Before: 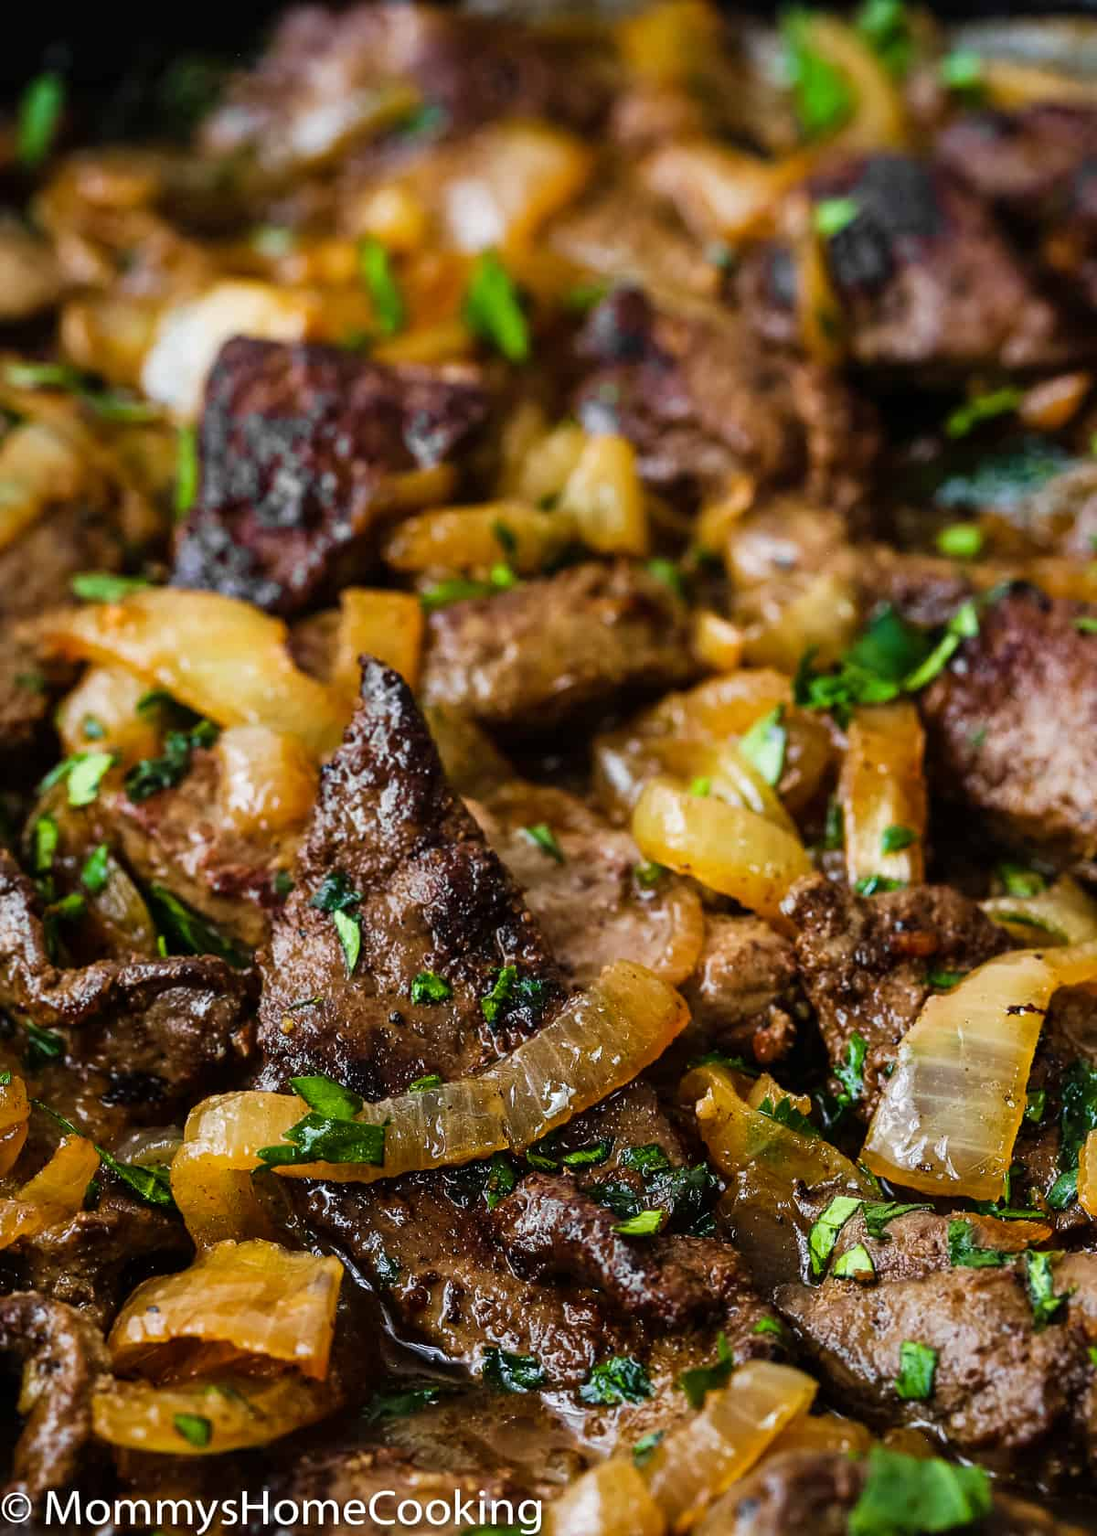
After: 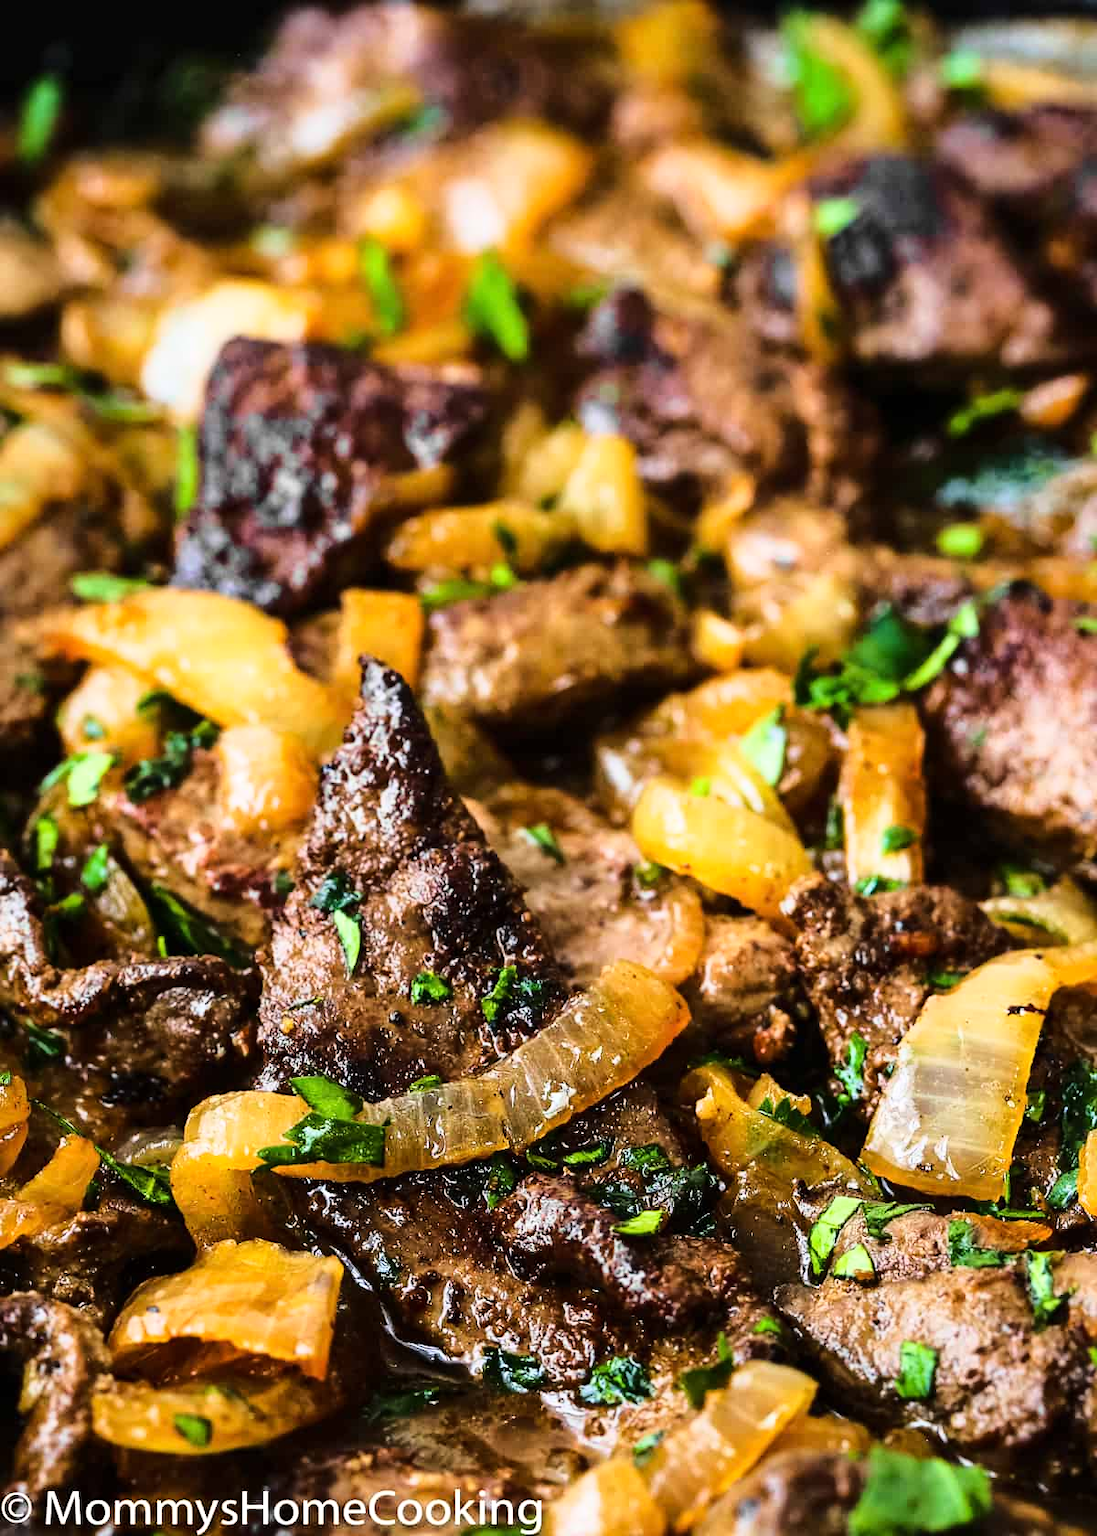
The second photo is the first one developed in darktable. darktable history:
base curve: curves: ch0 [(0, 0) (0.028, 0.03) (0.121, 0.232) (0.46, 0.748) (0.859, 0.968) (1, 1)], exposure shift 0.01
